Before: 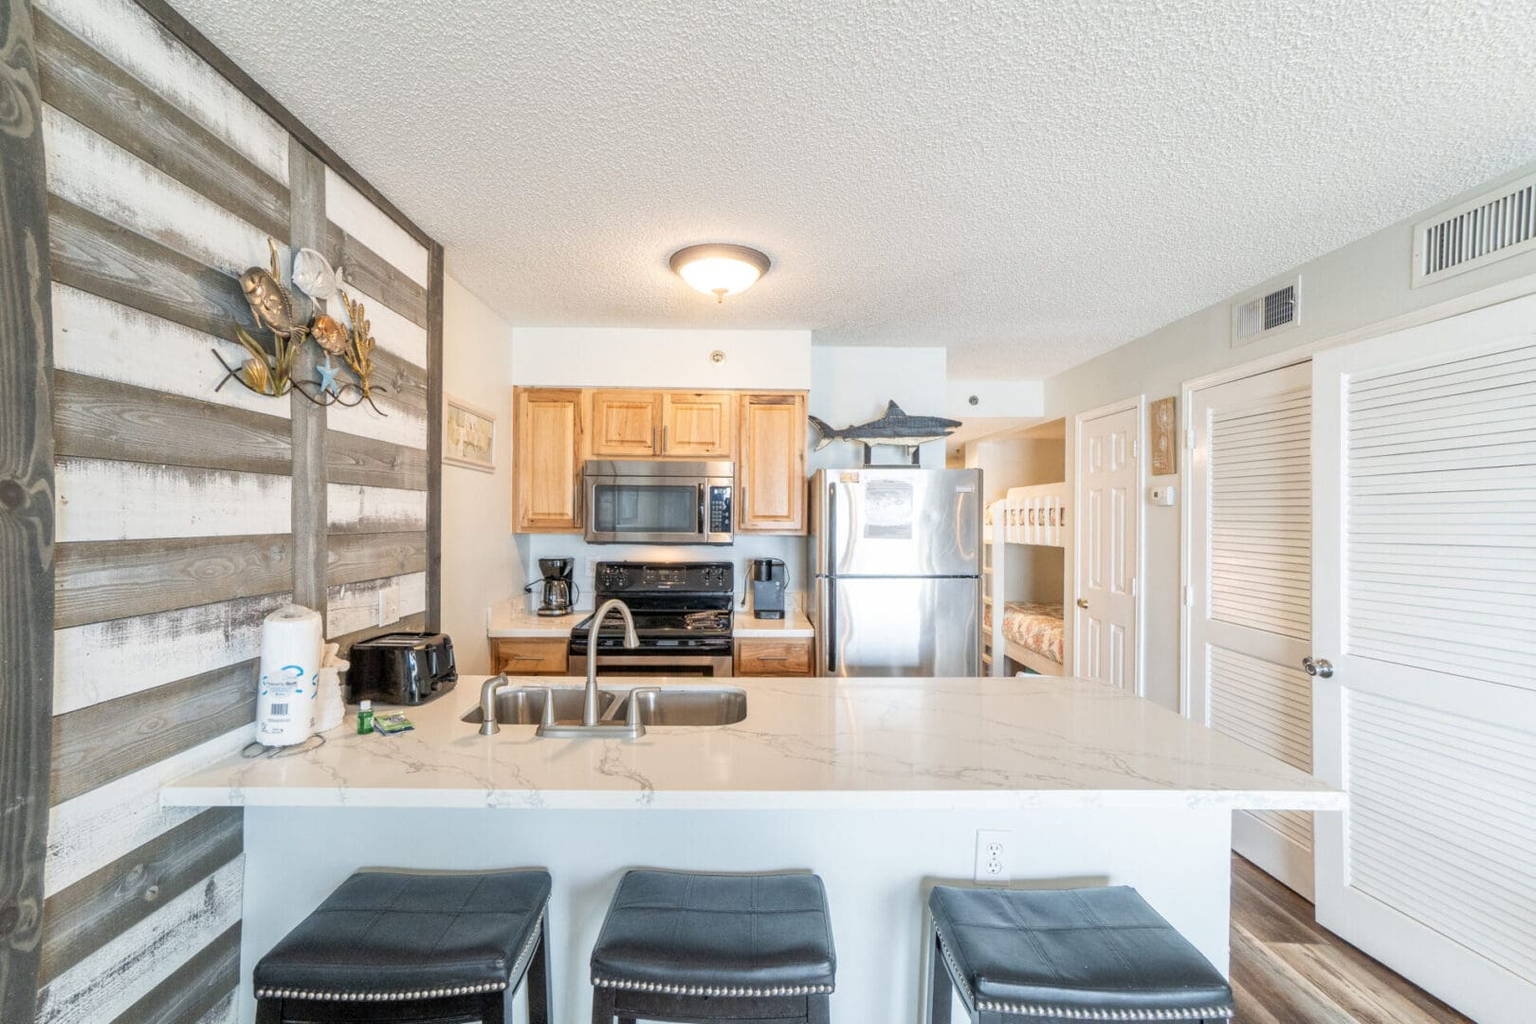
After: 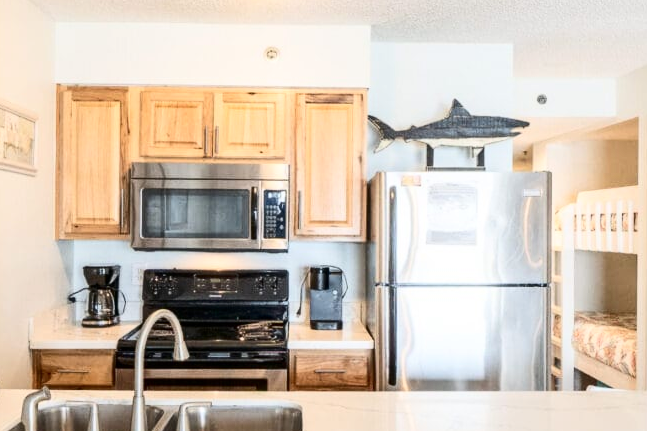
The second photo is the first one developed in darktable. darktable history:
crop: left 30%, top 30%, right 30%, bottom 30%
contrast brightness saturation: contrast 0.28
